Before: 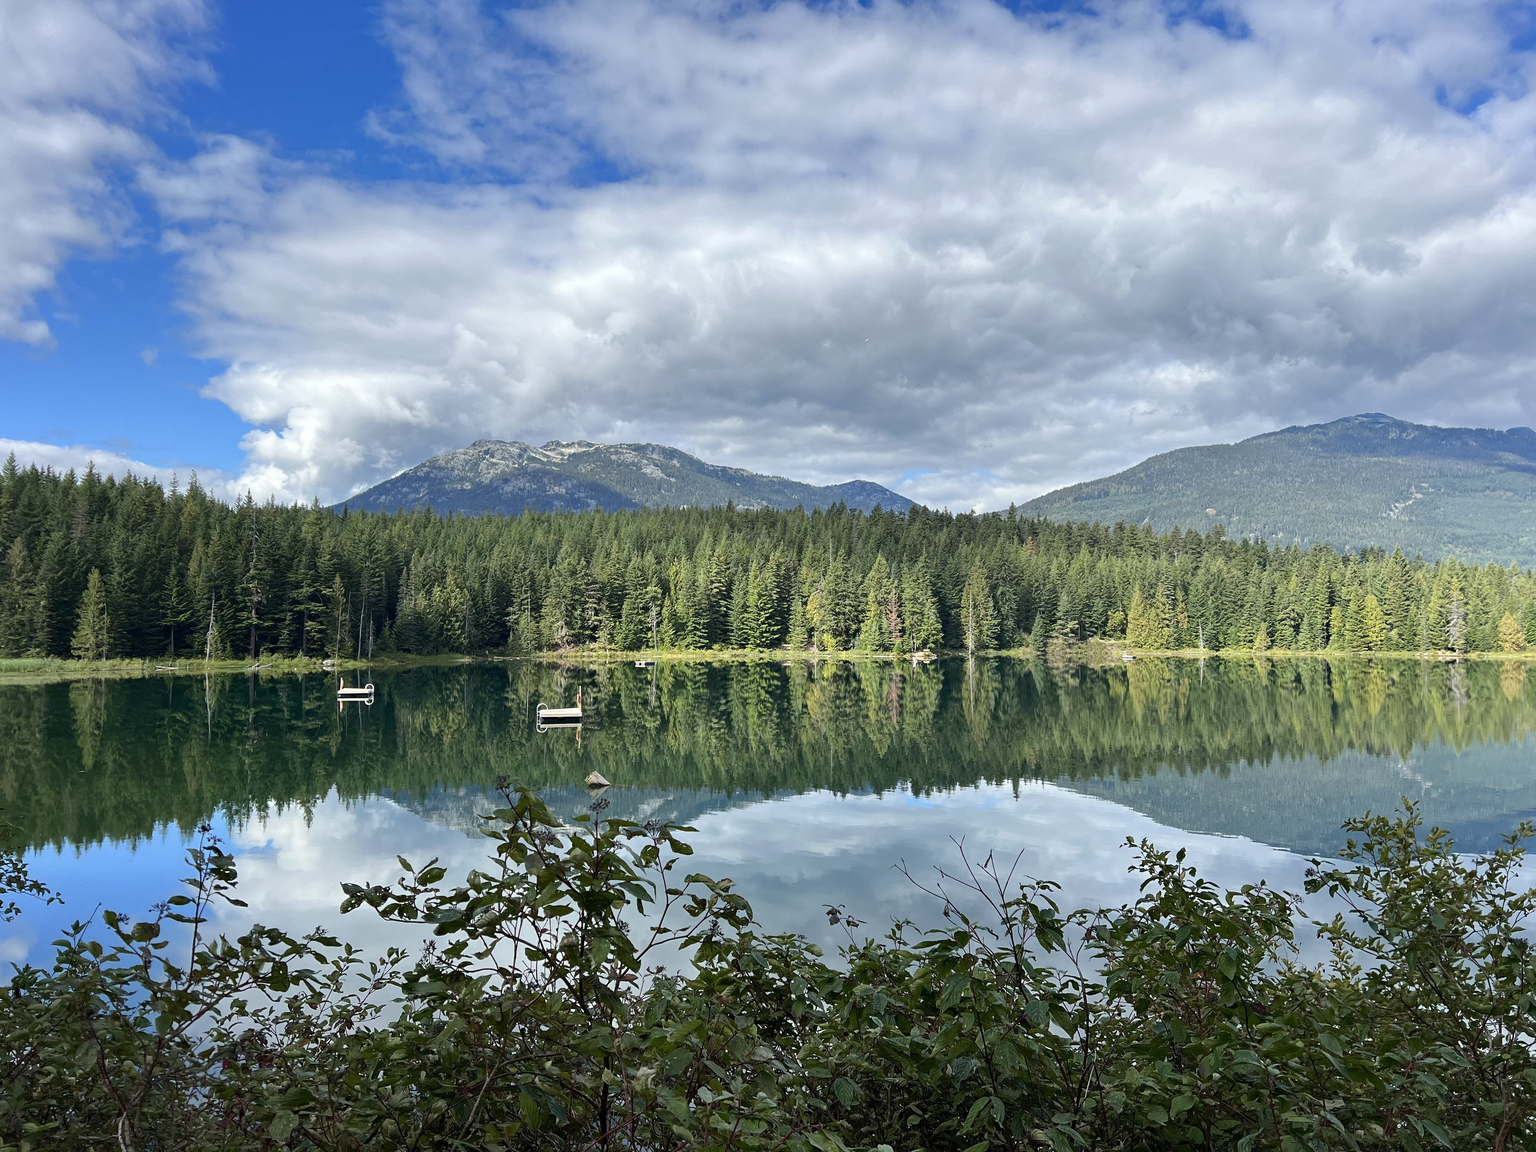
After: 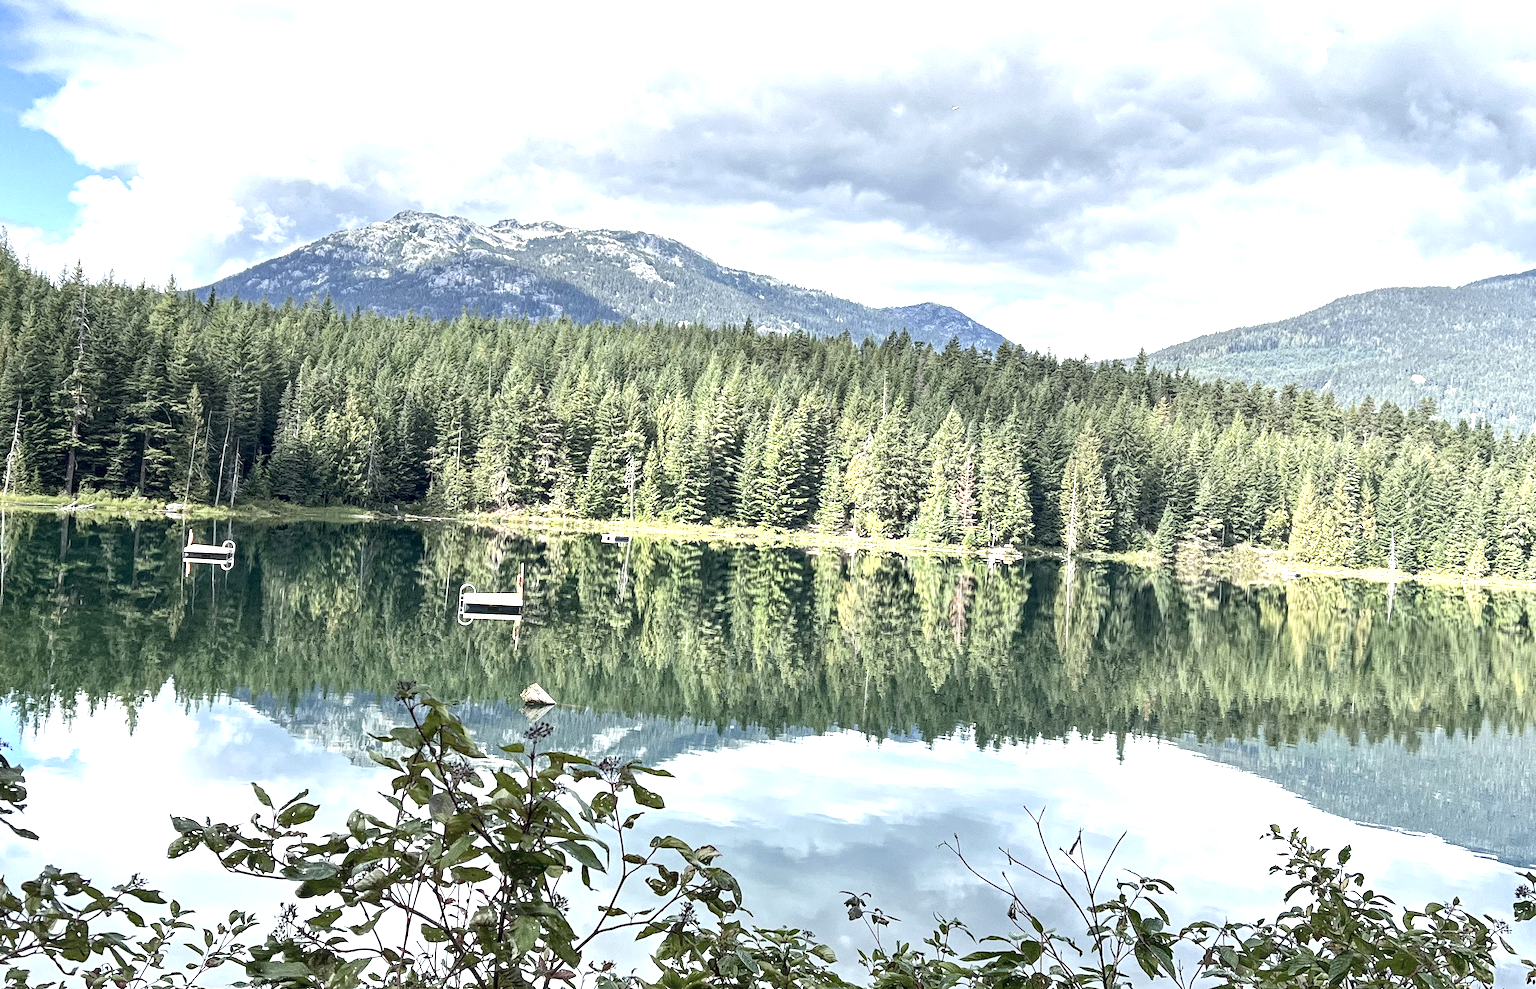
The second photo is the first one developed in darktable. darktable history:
local contrast: on, module defaults
crop and rotate: angle -3.83°, left 9.764%, top 21.164%, right 12.418%, bottom 11.995%
exposure: black level correction 0.002, exposure 1.305 EV, compensate exposure bias true, compensate highlight preservation false
color correction: highlights b* 0.055
contrast brightness saturation: contrast 0.097, saturation -0.296
haze removal: compatibility mode true, adaptive false
